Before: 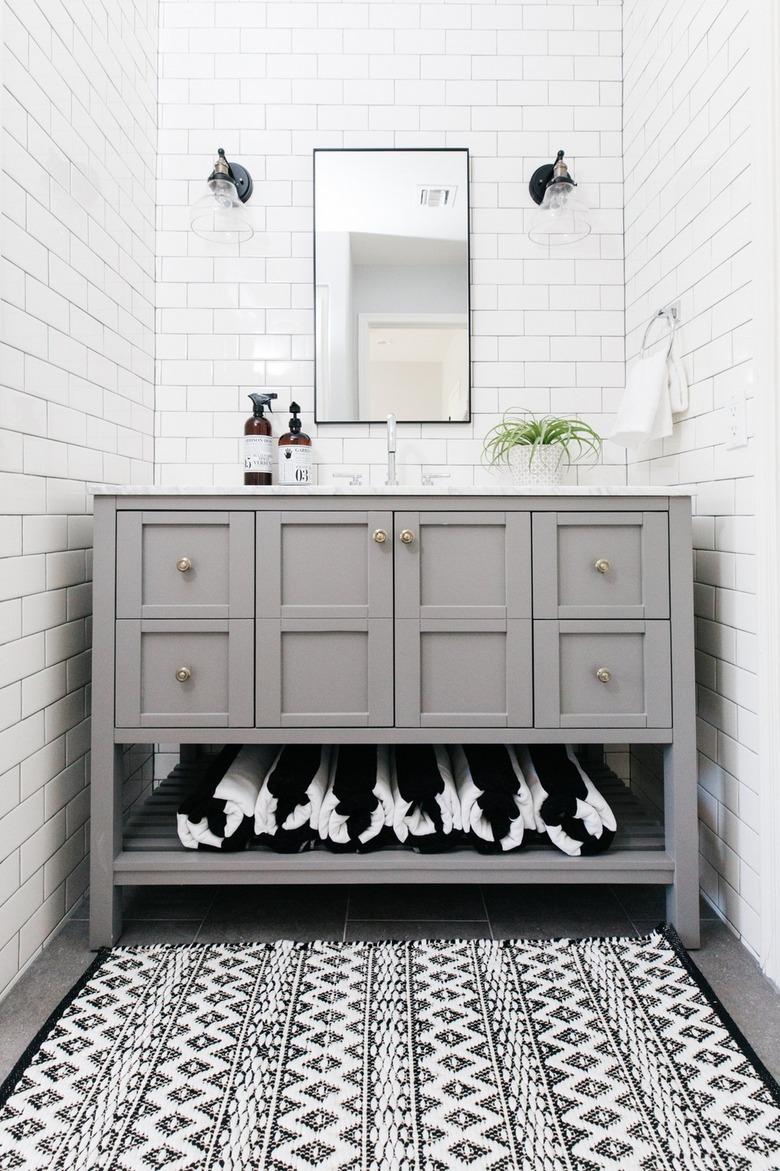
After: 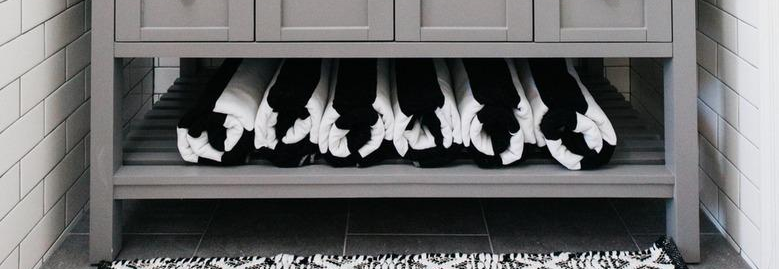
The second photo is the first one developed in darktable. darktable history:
crop and rotate: top 58.662%, bottom 18.302%
